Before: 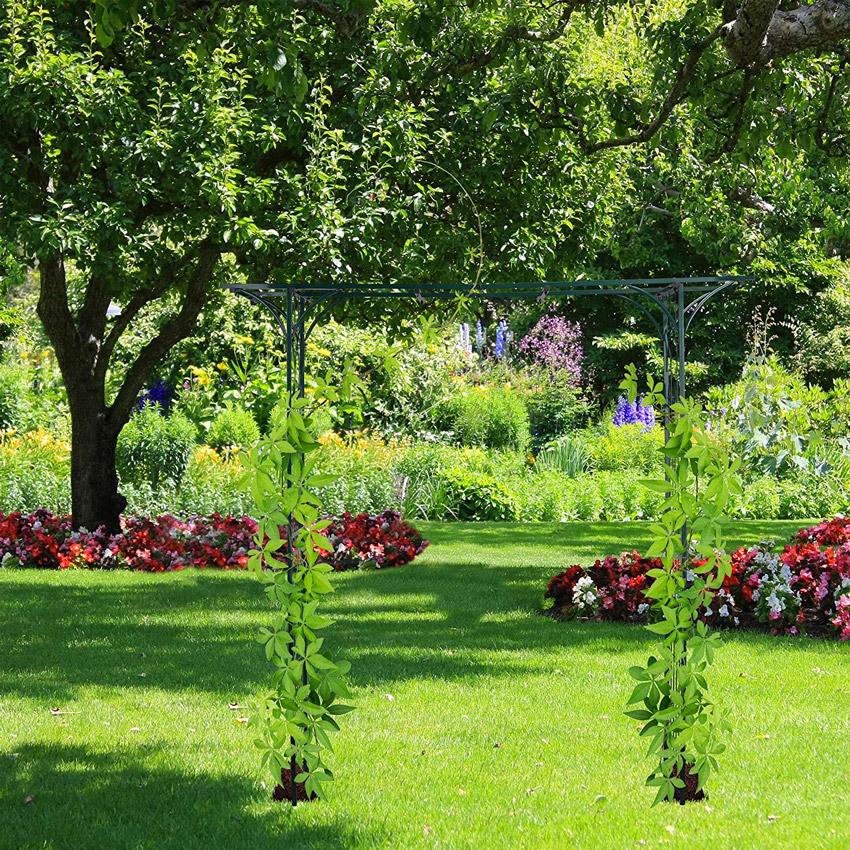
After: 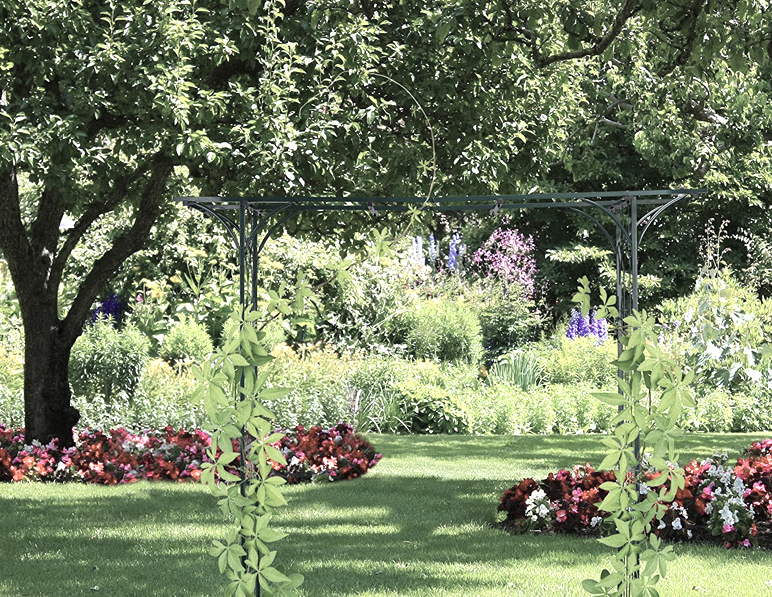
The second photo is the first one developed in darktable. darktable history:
exposure: exposure 0.6 EV, compensate highlight preservation false
color zones: curves: ch0 [(0, 0.6) (0.129, 0.508) (0.193, 0.483) (0.429, 0.5) (0.571, 0.5) (0.714, 0.5) (0.857, 0.5) (1, 0.6)]; ch1 [(0, 0.481) (0.112, 0.245) (0.213, 0.223) (0.429, 0.233) (0.571, 0.231) (0.683, 0.242) (0.857, 0.296) (1, 0.481)]
crop: left 5.596%, top 10.314%, right 3.534%, bottom 19.395%
